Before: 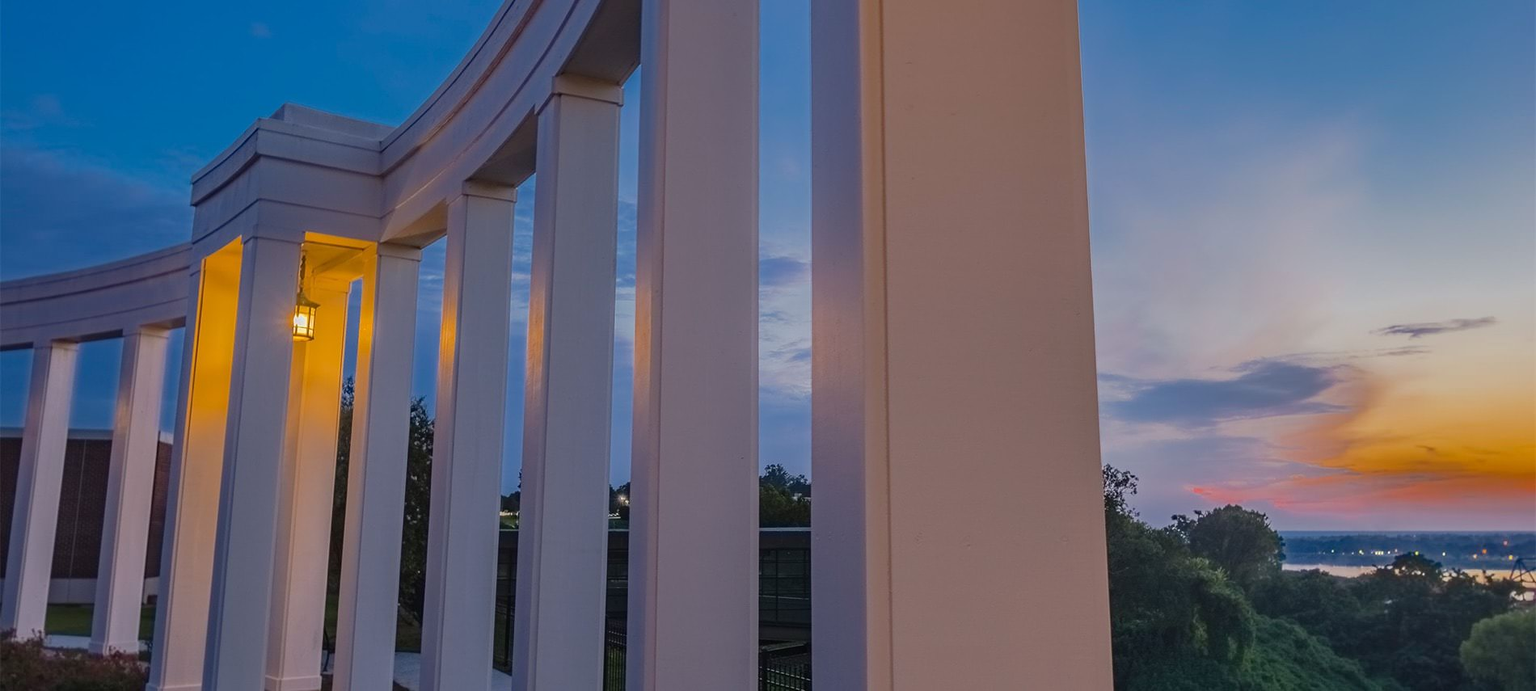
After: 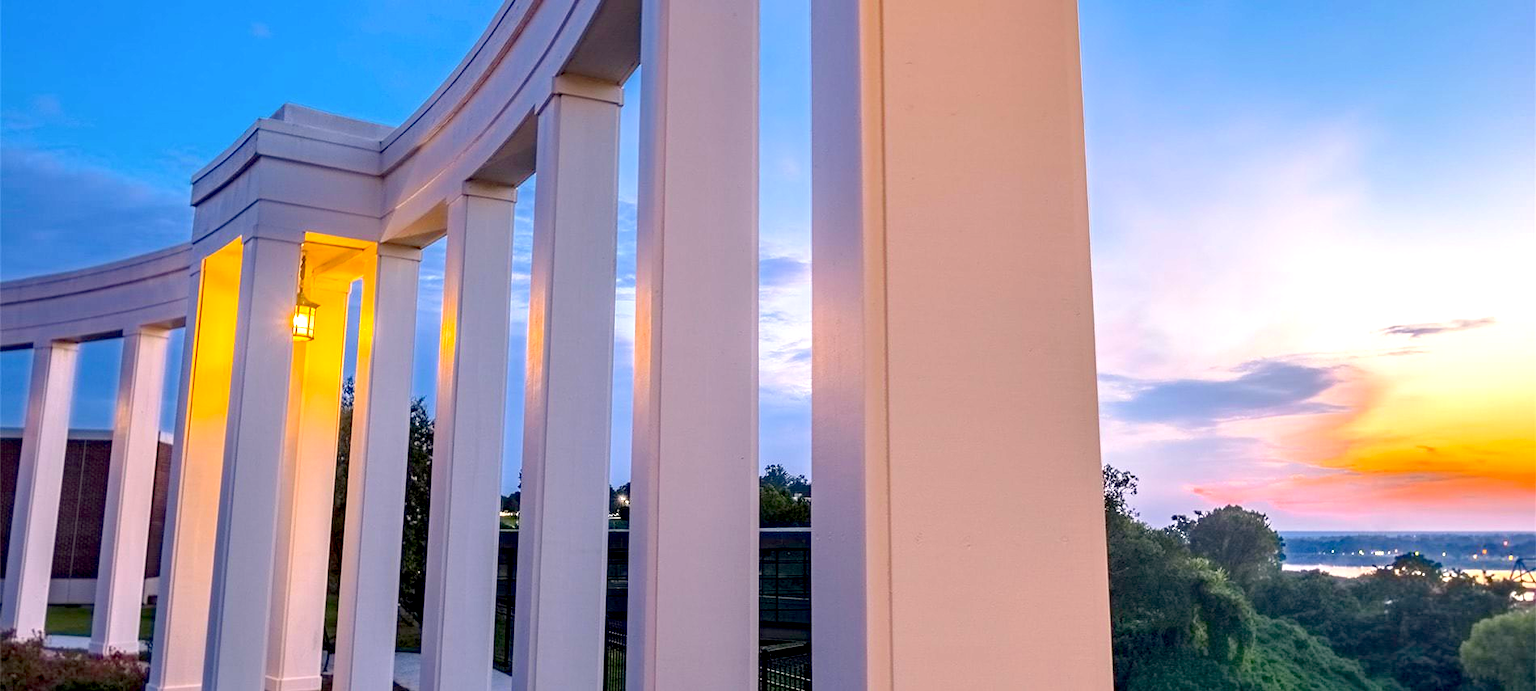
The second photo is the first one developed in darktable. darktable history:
color correction: highlights a* 3.84, highlights b* 5.07
exposure: black level correction 0.009, exposure 1.425 EV, compensate highlight preservation false
